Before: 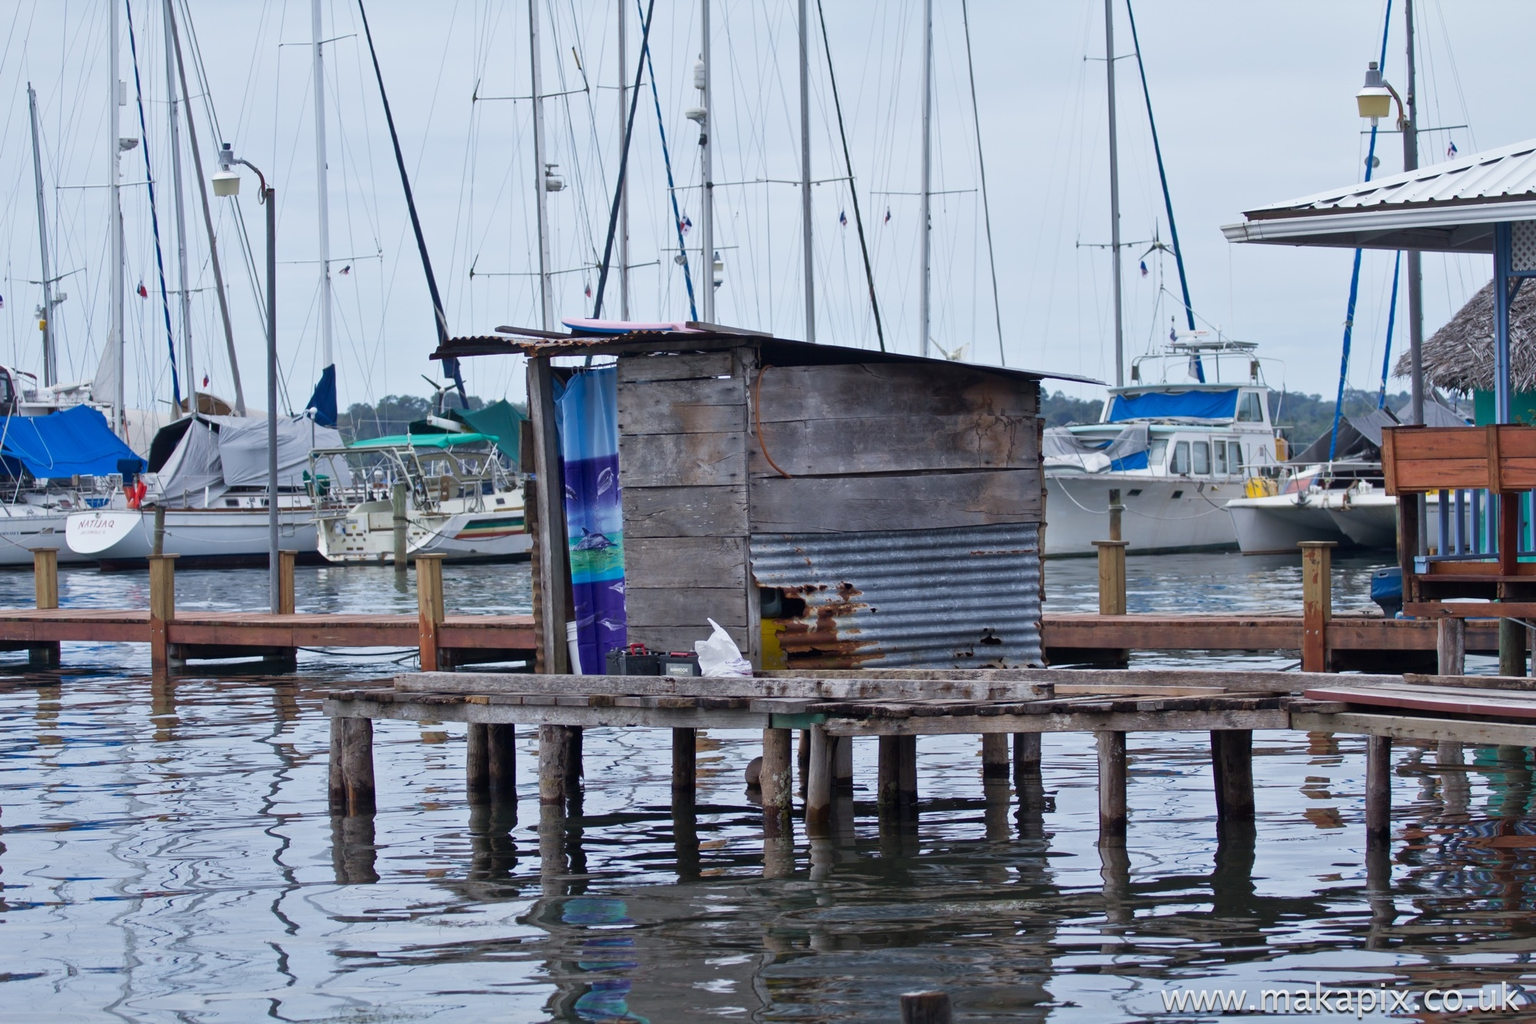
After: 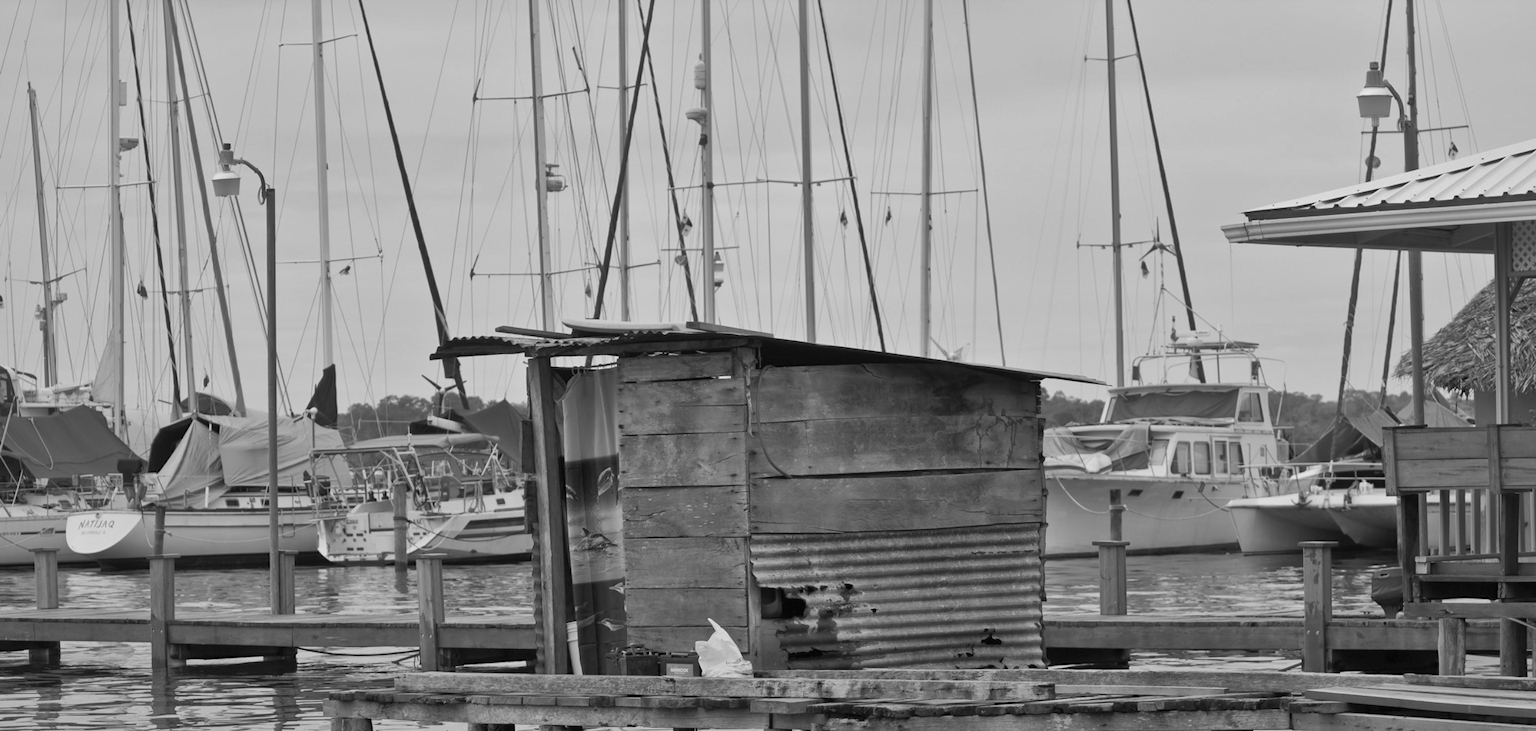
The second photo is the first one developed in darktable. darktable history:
crop: bottom 28.576%
shadows and highlights: on, module defaults
monochrome: a 32, b 64, size 2.3
